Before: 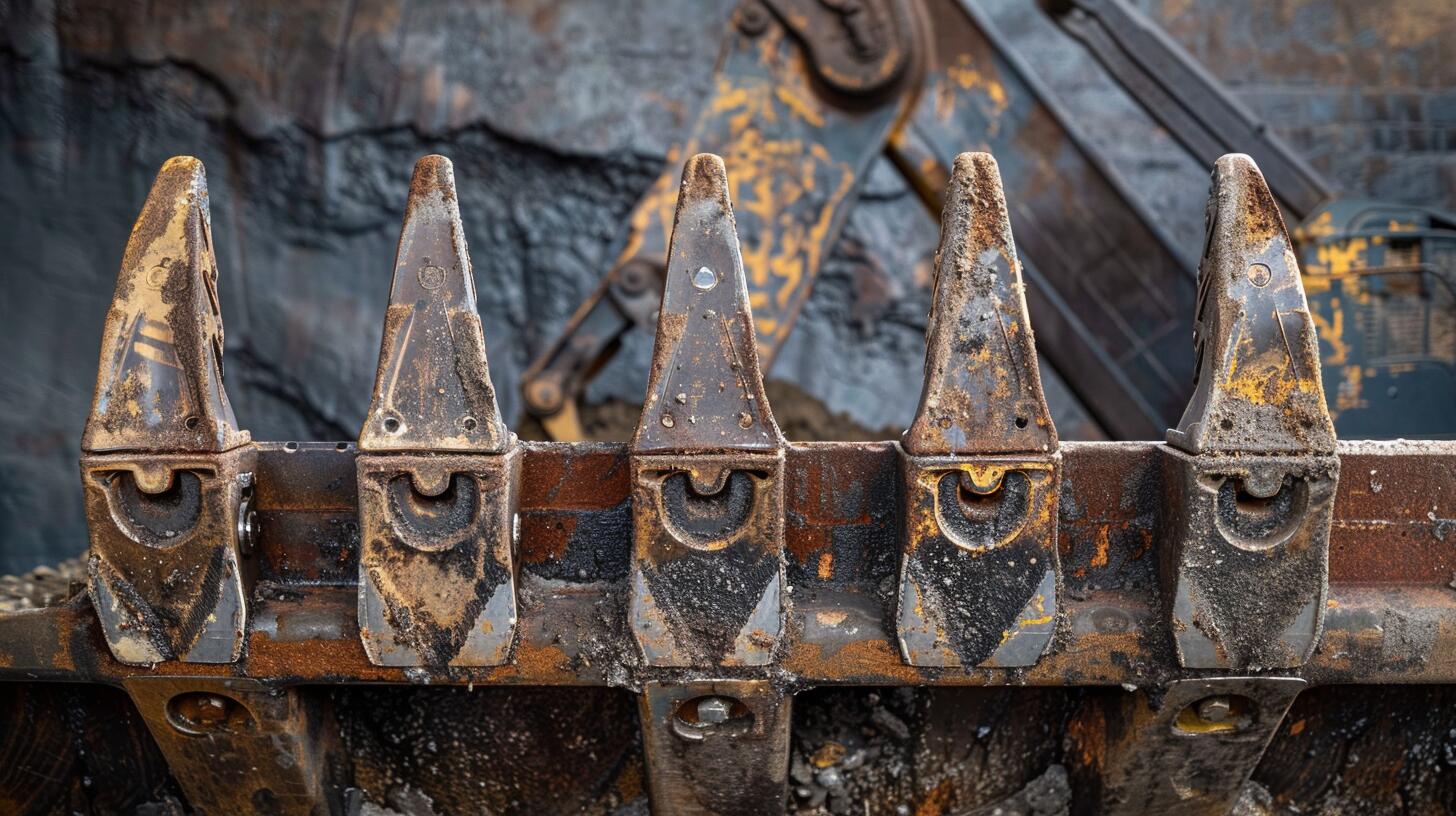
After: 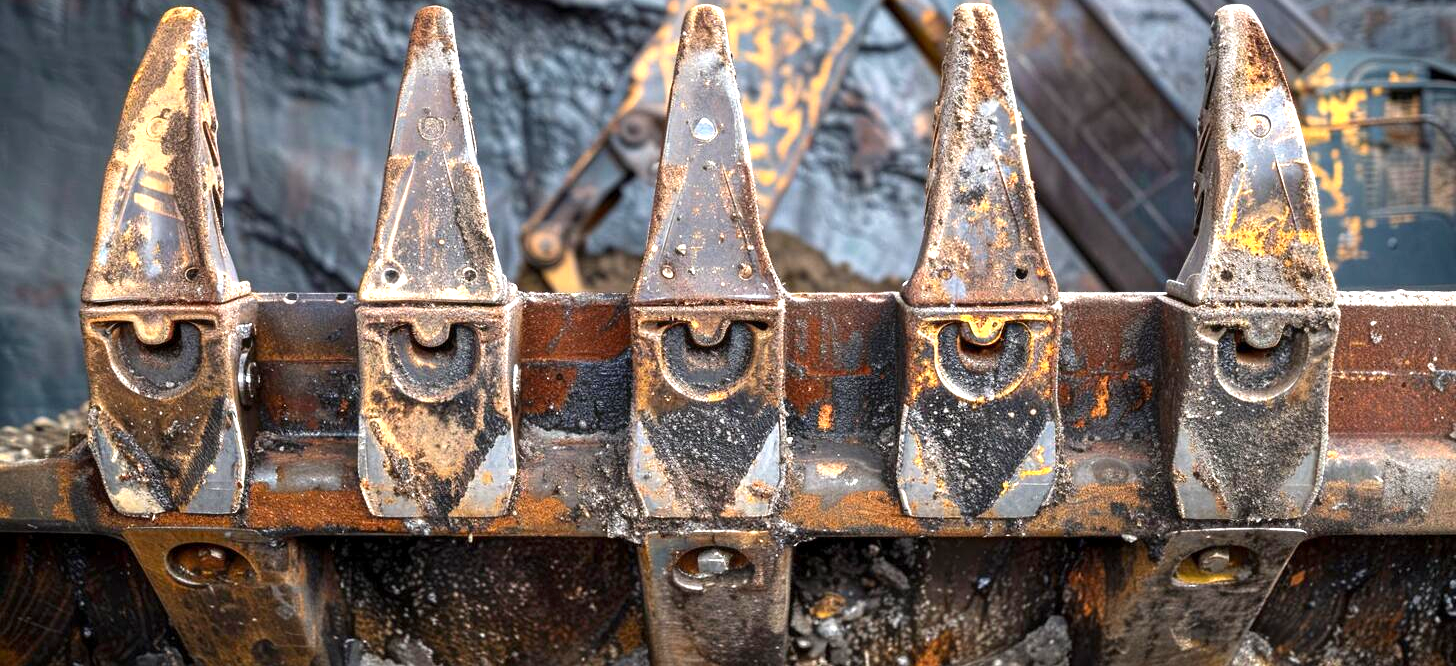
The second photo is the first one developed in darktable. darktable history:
crop and rotate: top 18.297%
exposure: black level correction 0.001, exposure 1.045 EV, compensate exposure bias true, compensate highlight preservation false
